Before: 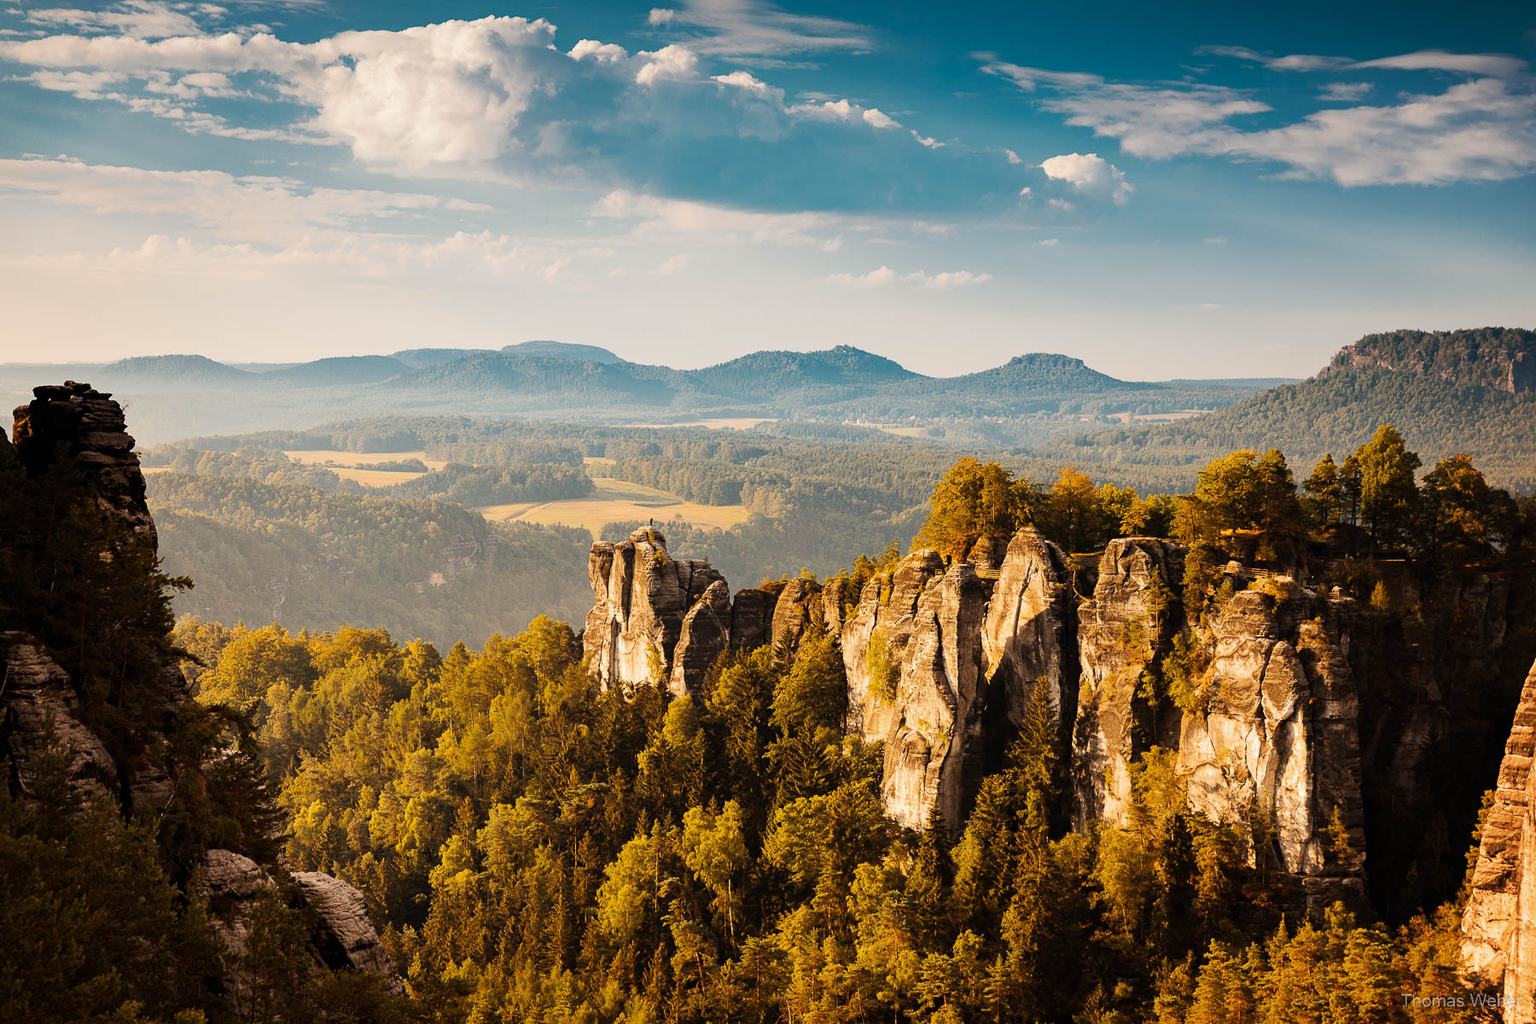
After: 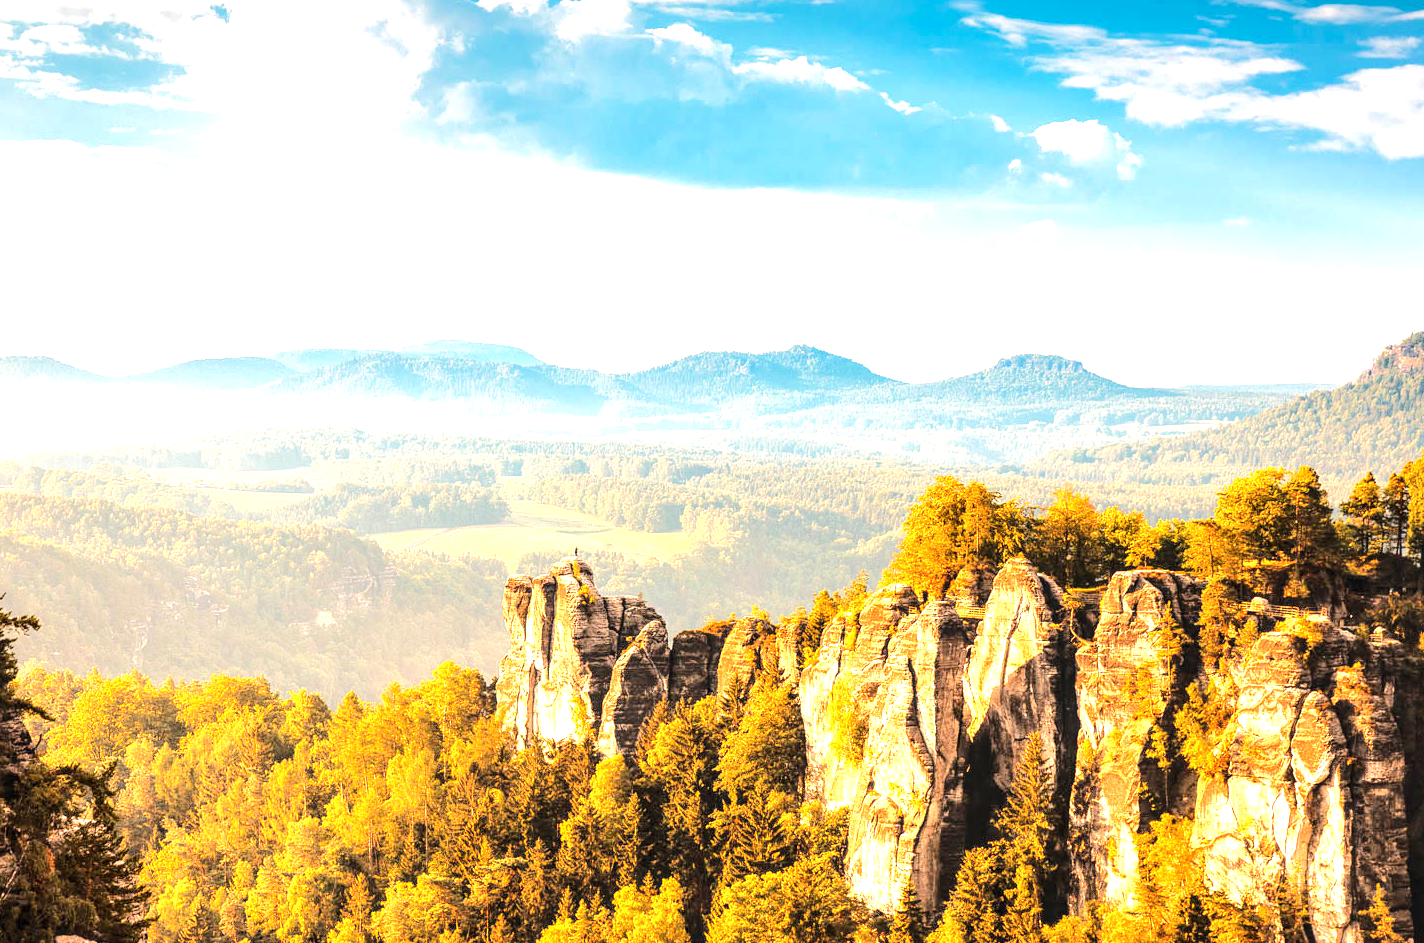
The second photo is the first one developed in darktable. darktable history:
crop and rotate: left 10.439%, top 5.023%, right 10.449%, bottom 16.389%
tone equalizer: -7 EV 0.154 EV, -6 EV 0.621 EV, -5 EV 1.16 EV, -4 EV 1.33 EV, -3 EV 1.18 EV, -2 EV 0.6 EV, -1 EV 0.156 EV, edges refinement/feathering 500, mask exposure compensation -1.57 EV, preserve details no
exposure: black level correction 0, exposure 1.336 EV, compensate highlight preservation false
local contrast: detail 130%
